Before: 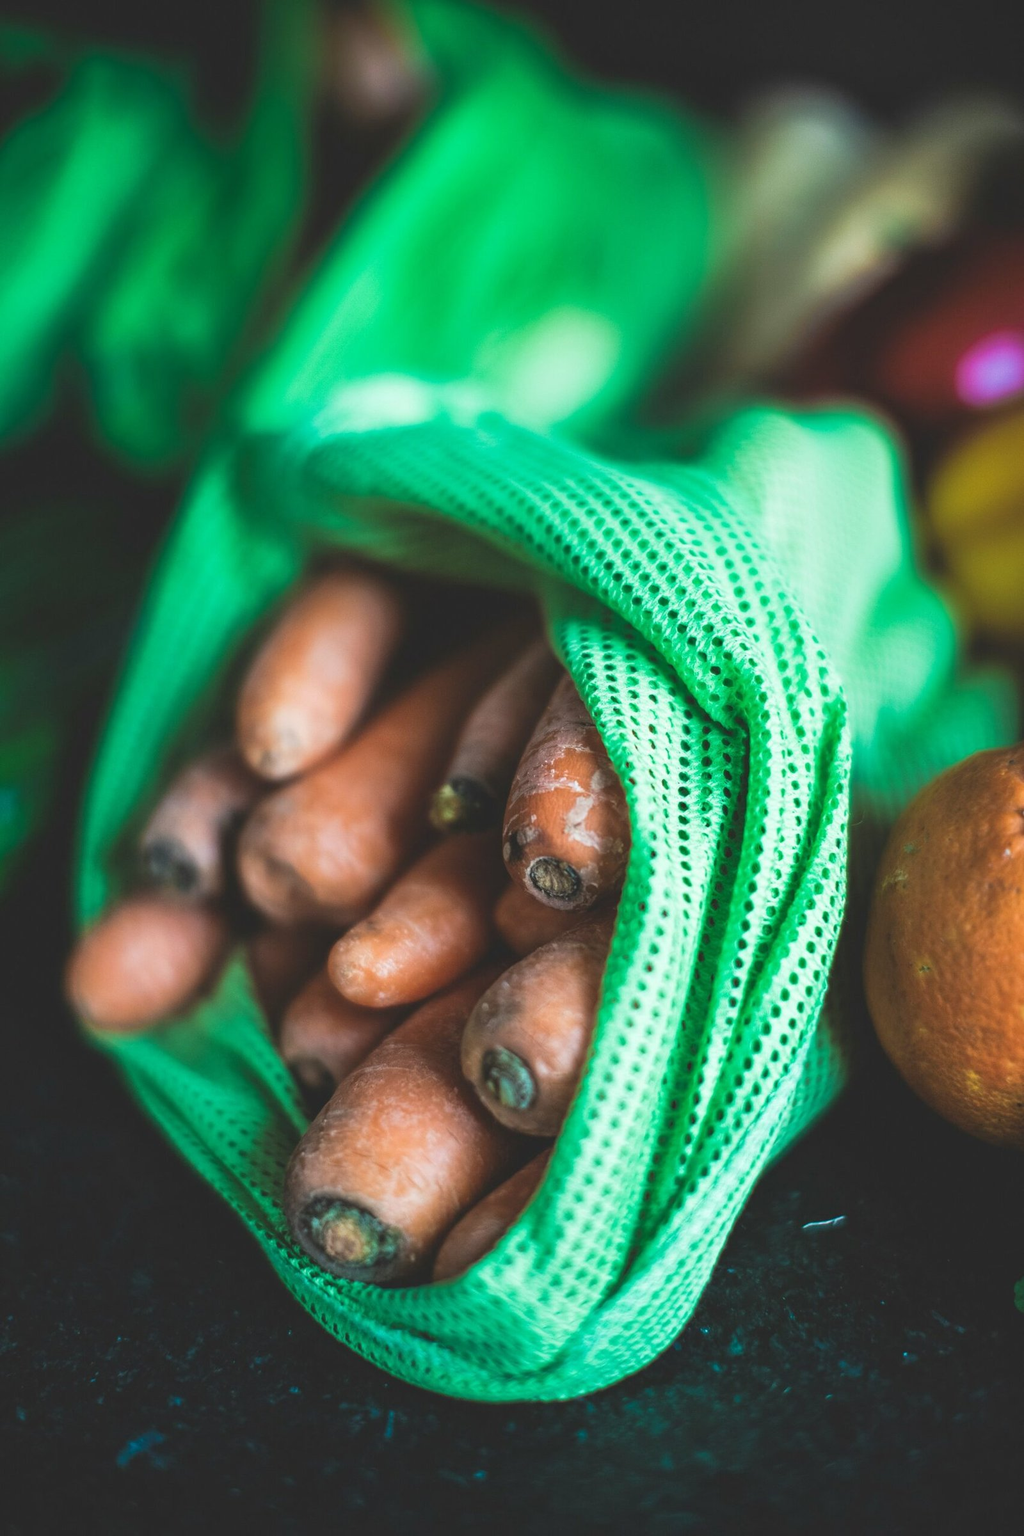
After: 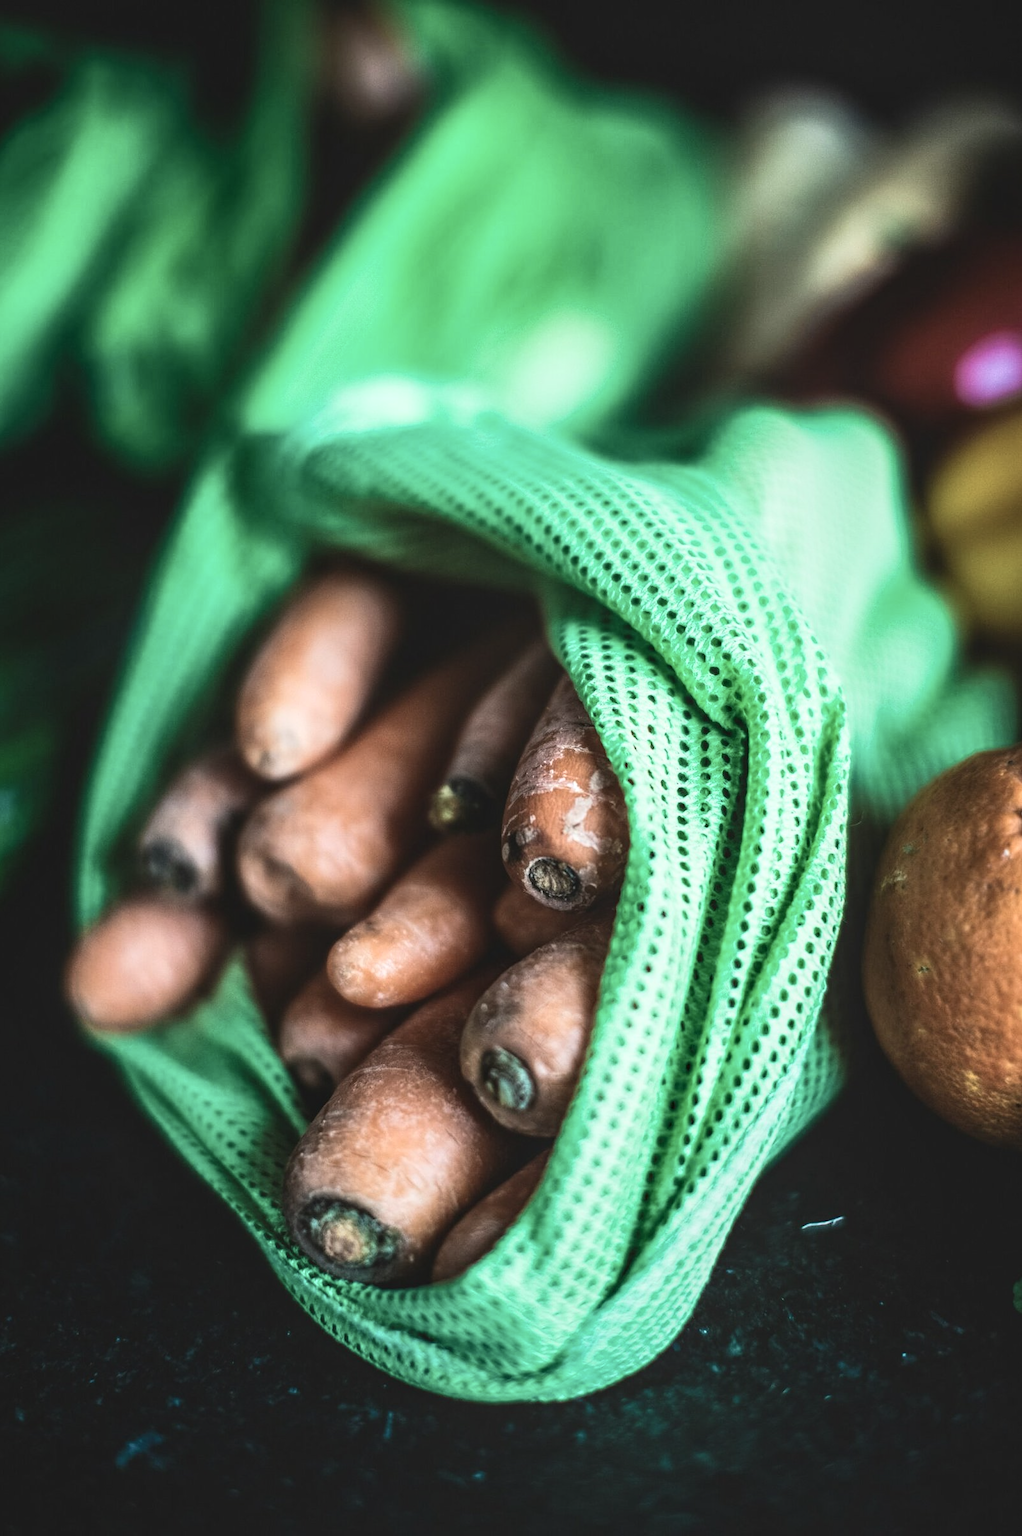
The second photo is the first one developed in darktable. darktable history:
contrast brightness saturation: contrast 0.25, saturation -0.311
crop and rotate: left 0.146%, bottom 0.01%
local contrast: on, module defaults
color correction: highlights b* 0.047, saturation 1.11
